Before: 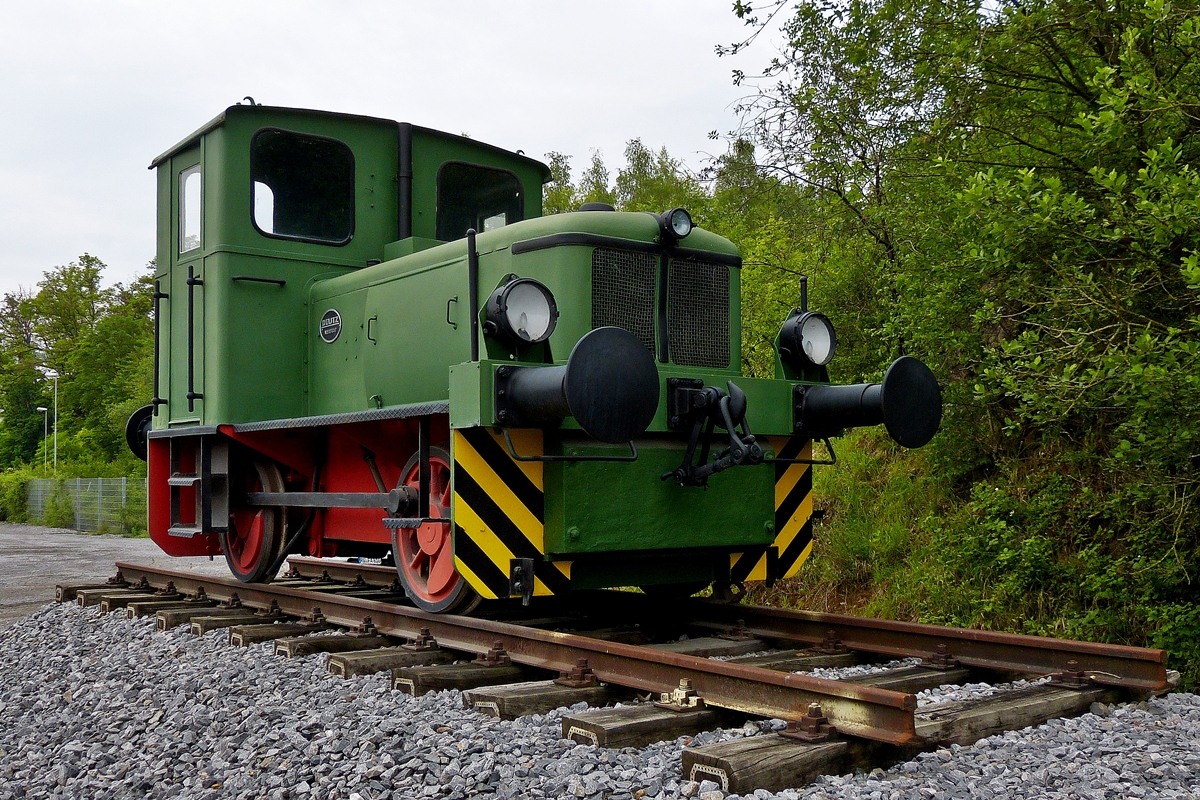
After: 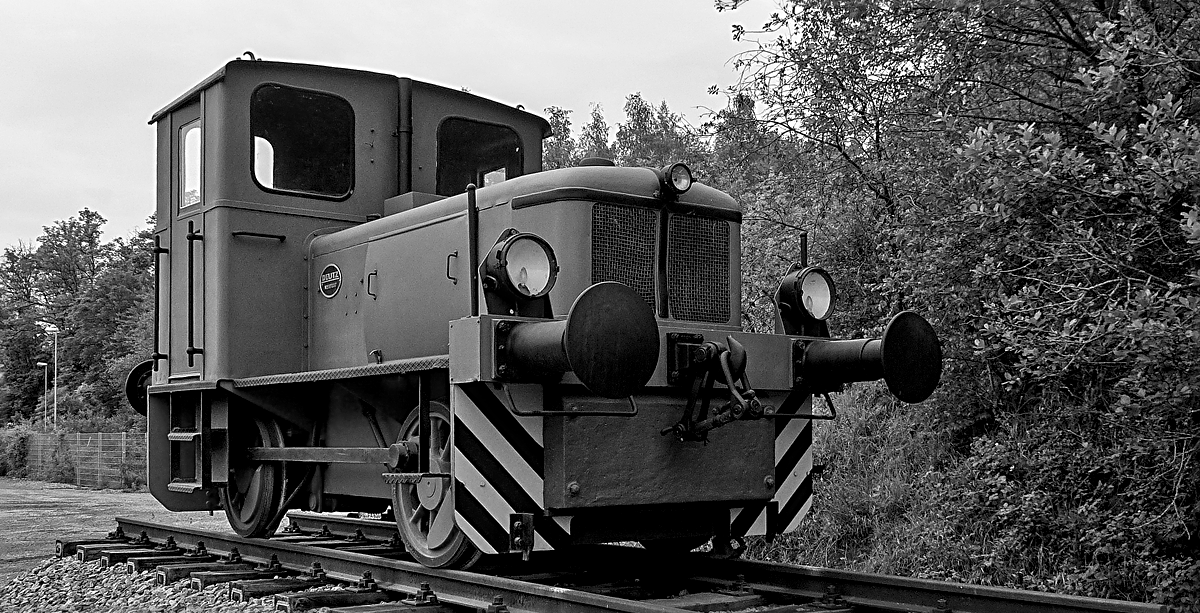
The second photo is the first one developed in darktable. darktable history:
tone equalizer: on, module defaults
crop: top 5.667%, bottom 17.637%
monochrome: size 1
sharpen: radius 2.543, amount 0.636
local contrast: detail 130%
